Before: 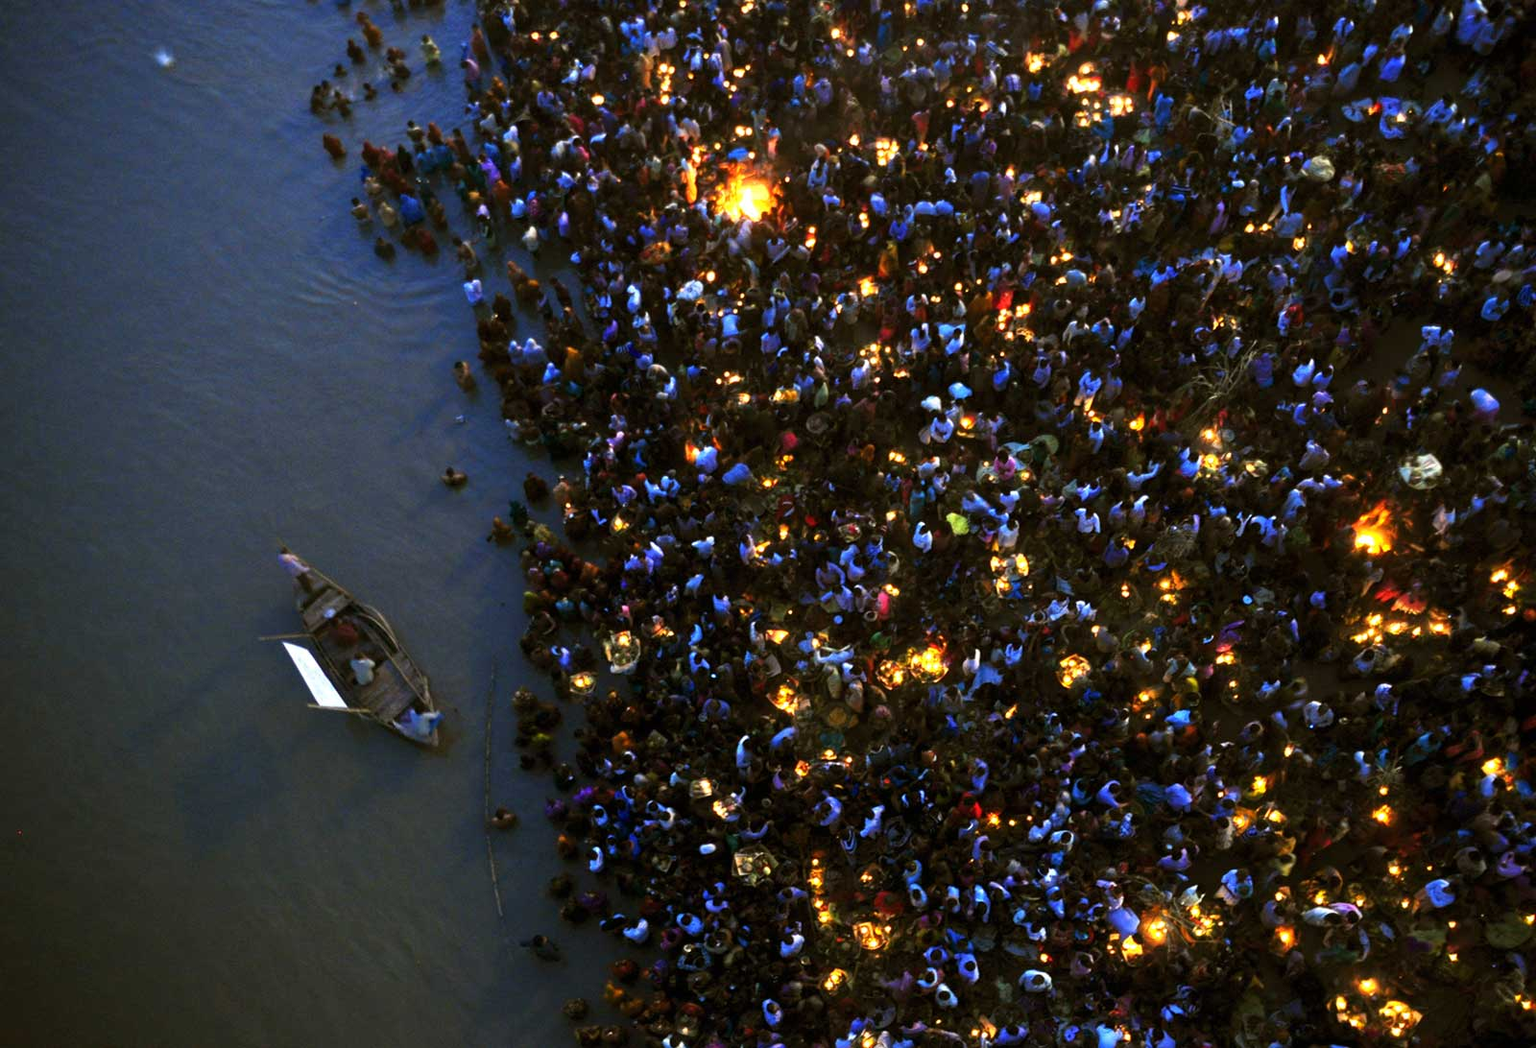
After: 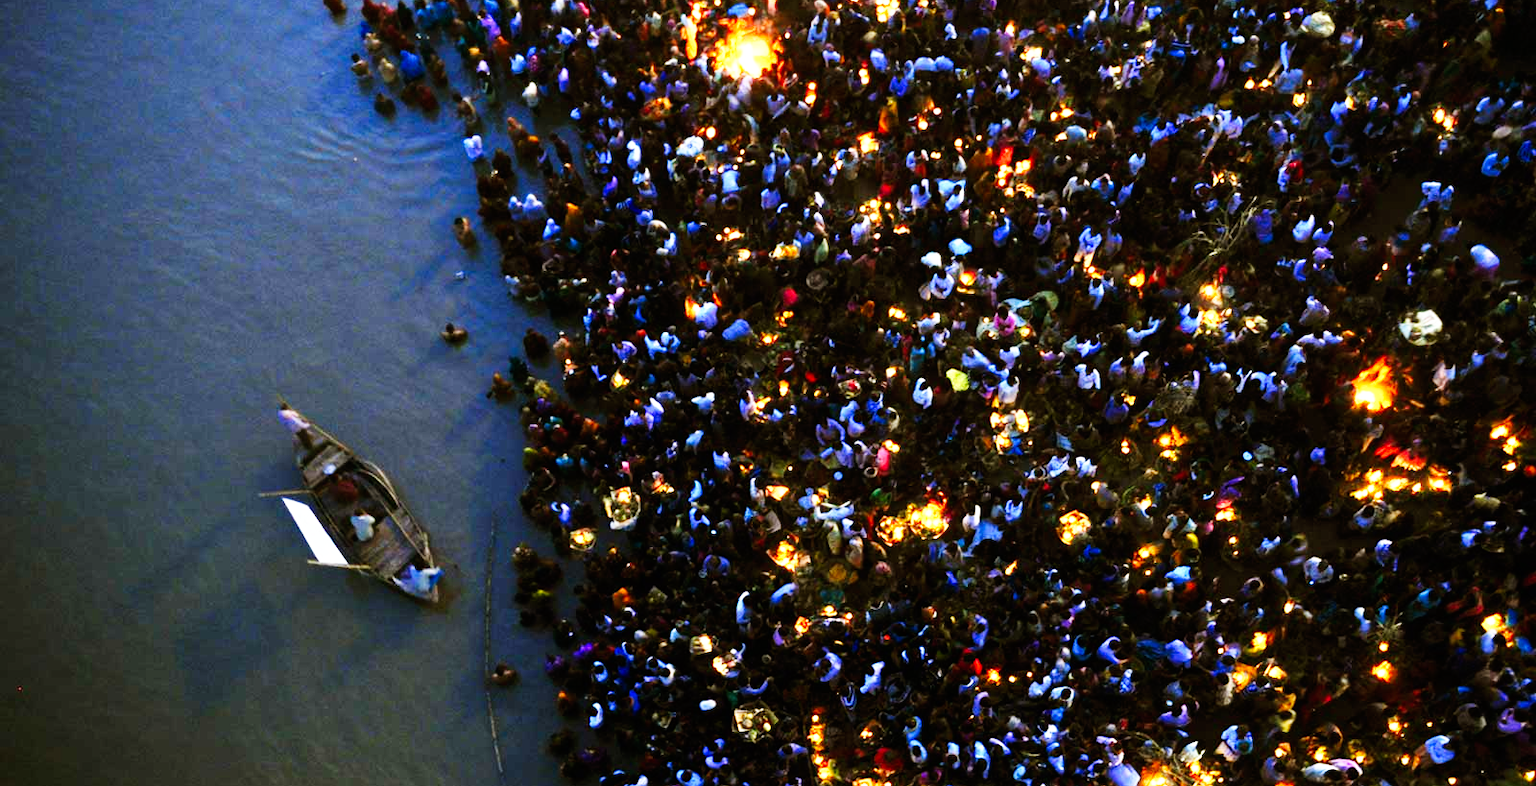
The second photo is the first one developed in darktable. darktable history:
crop: top 13.819%, bottom 11.169%
white balance: emerald 1
base curve: curves: ch0 [(0, 0) (0.007, 0.004) (0.027, 0.03) (0.046, 0.07) (0.207, 0.54) (0.442, 0.872) (0.673, 0.972) (1, 1)], preserve colors none
